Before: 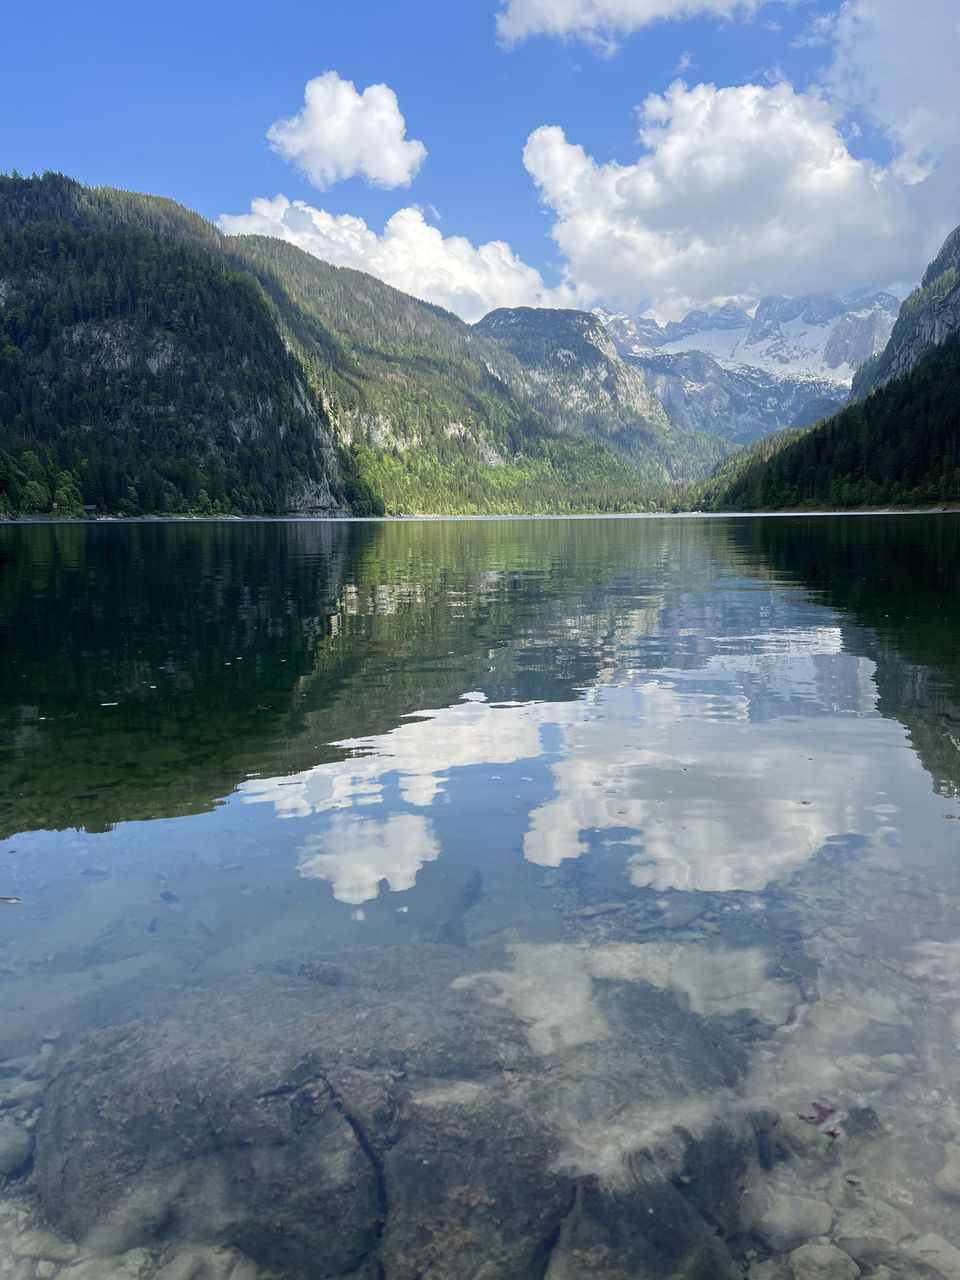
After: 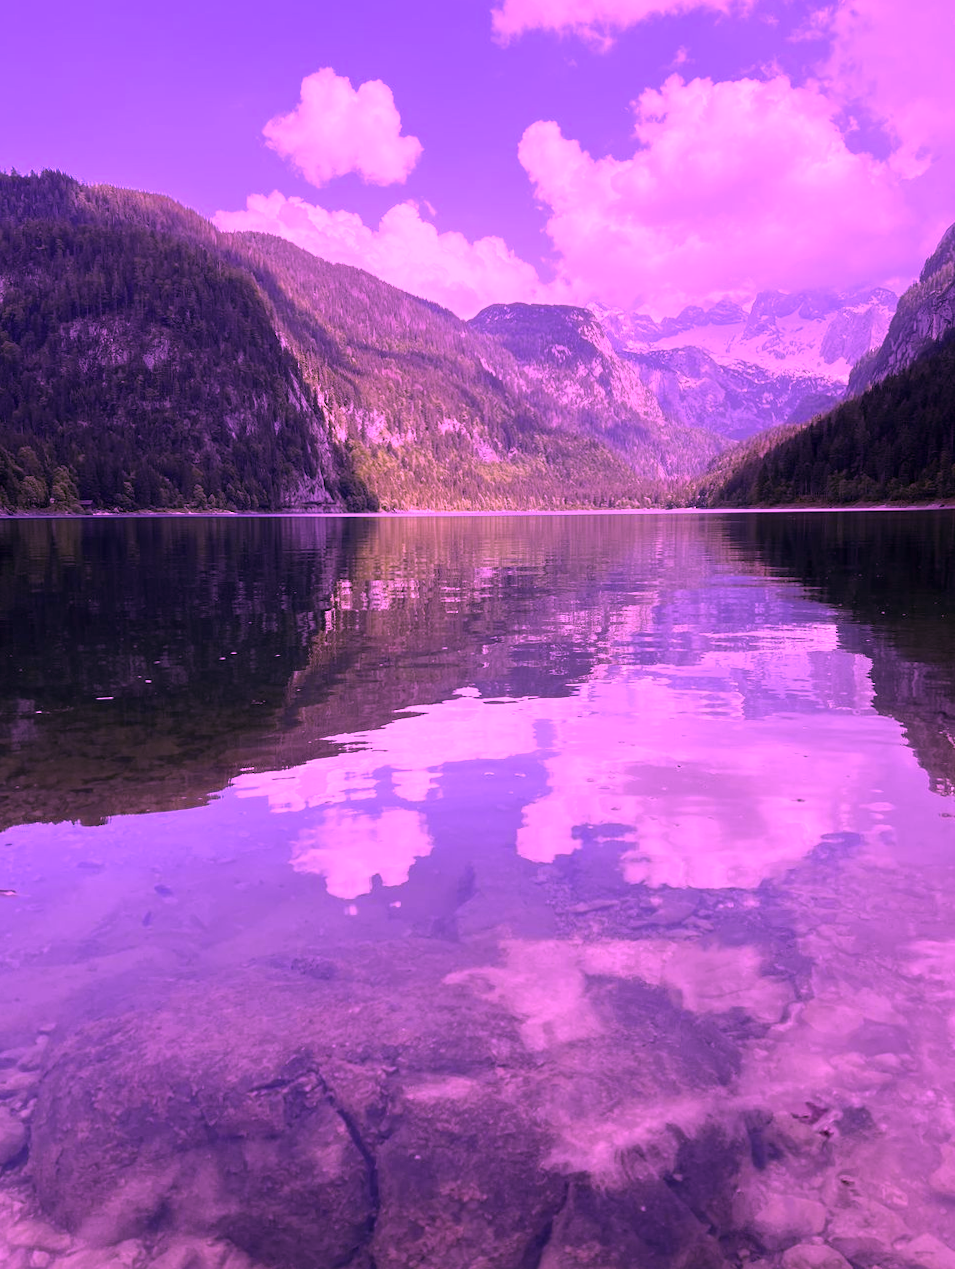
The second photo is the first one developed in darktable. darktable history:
color calibration: illuminant custom, x 0.261, y 0.521, temperature 7054.11 K
rotate and perspective: rotation 0.192°, lens shift (horizontal) -0.015, crop left 0.005, crop right 0.996, crop top 0.006, crop bottom 0.99
